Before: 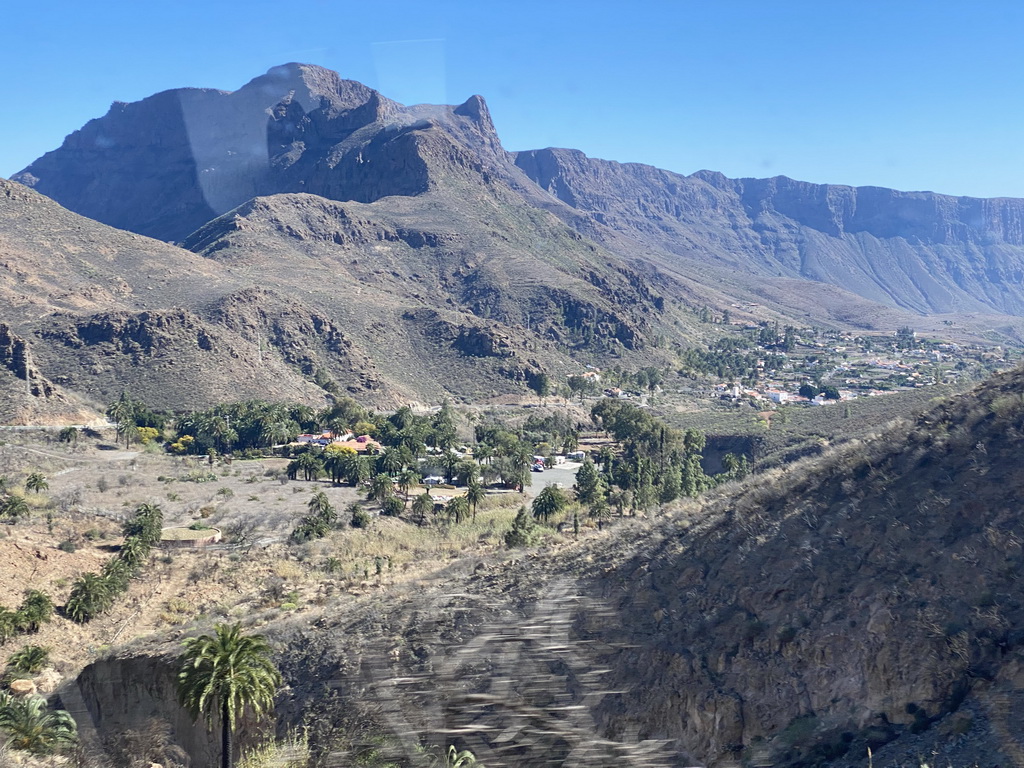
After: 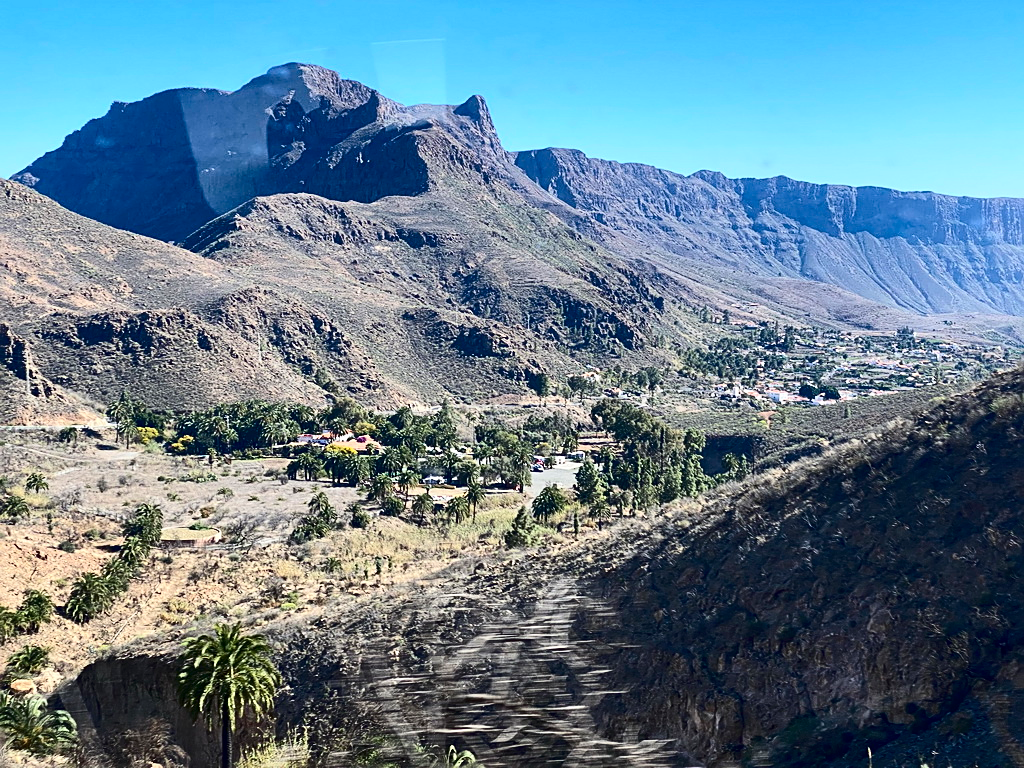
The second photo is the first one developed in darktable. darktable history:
contrast brightness saturation: contrast 0.317, brightness -0.066, saturation 0.171
sharpen: on, module defaults
